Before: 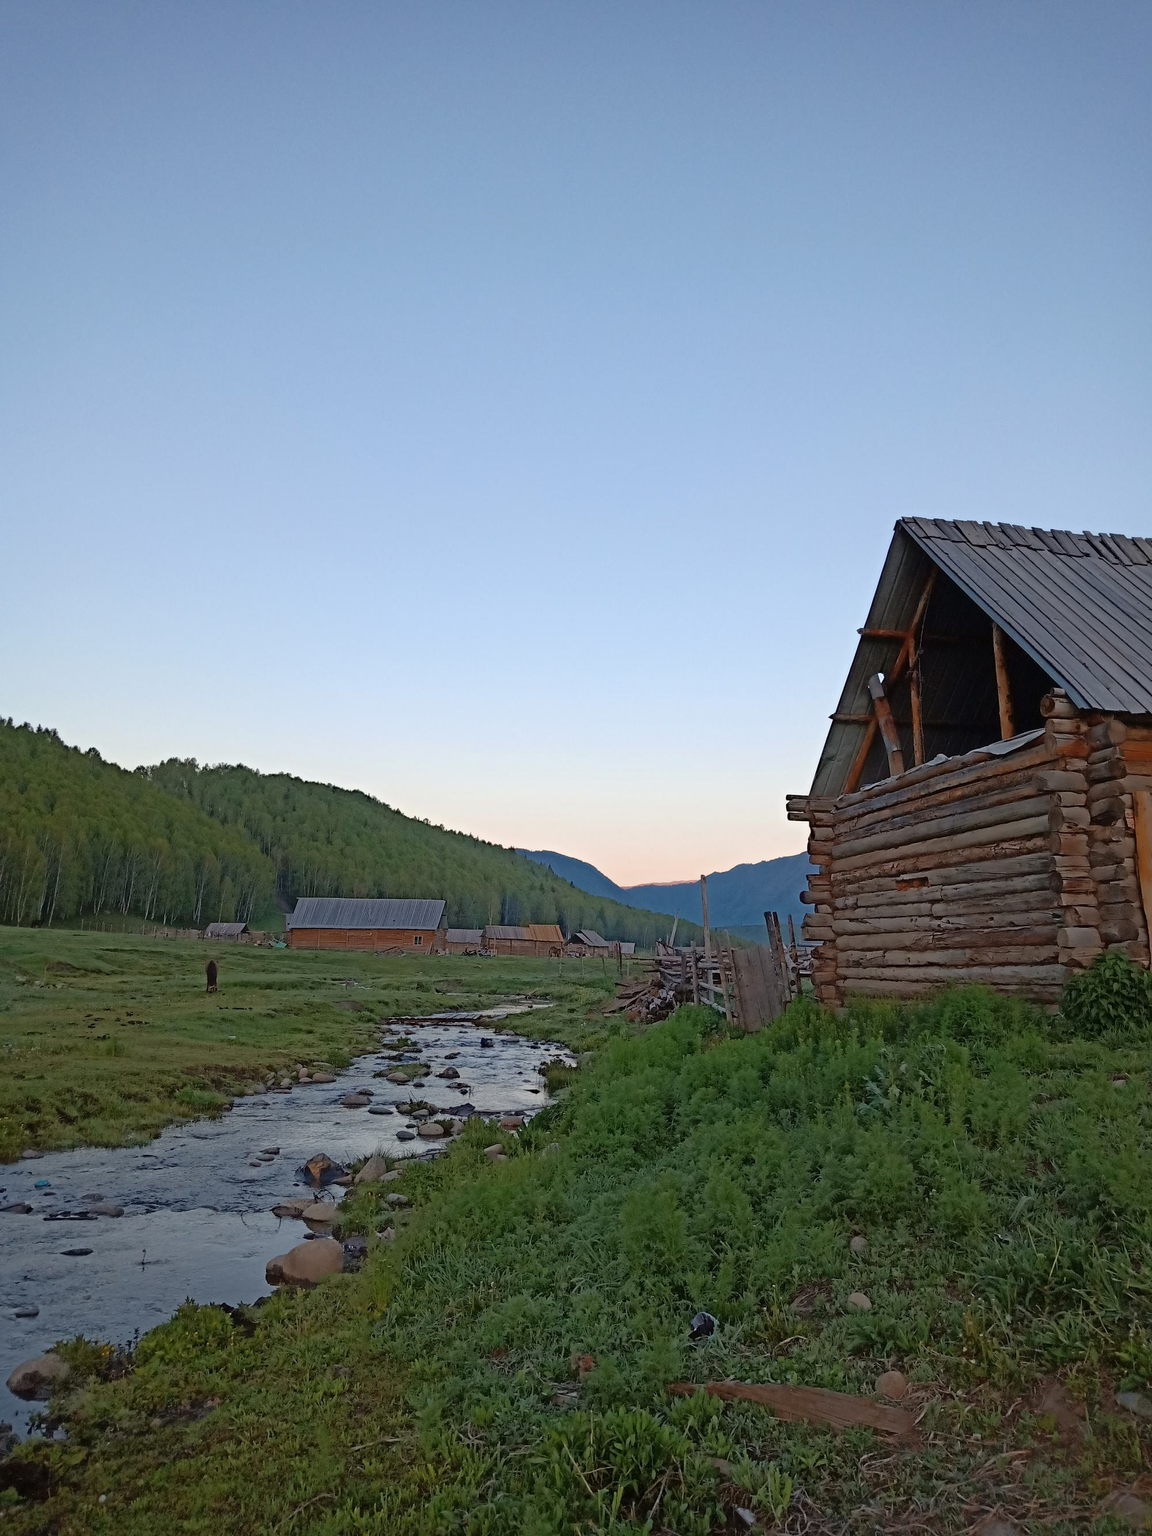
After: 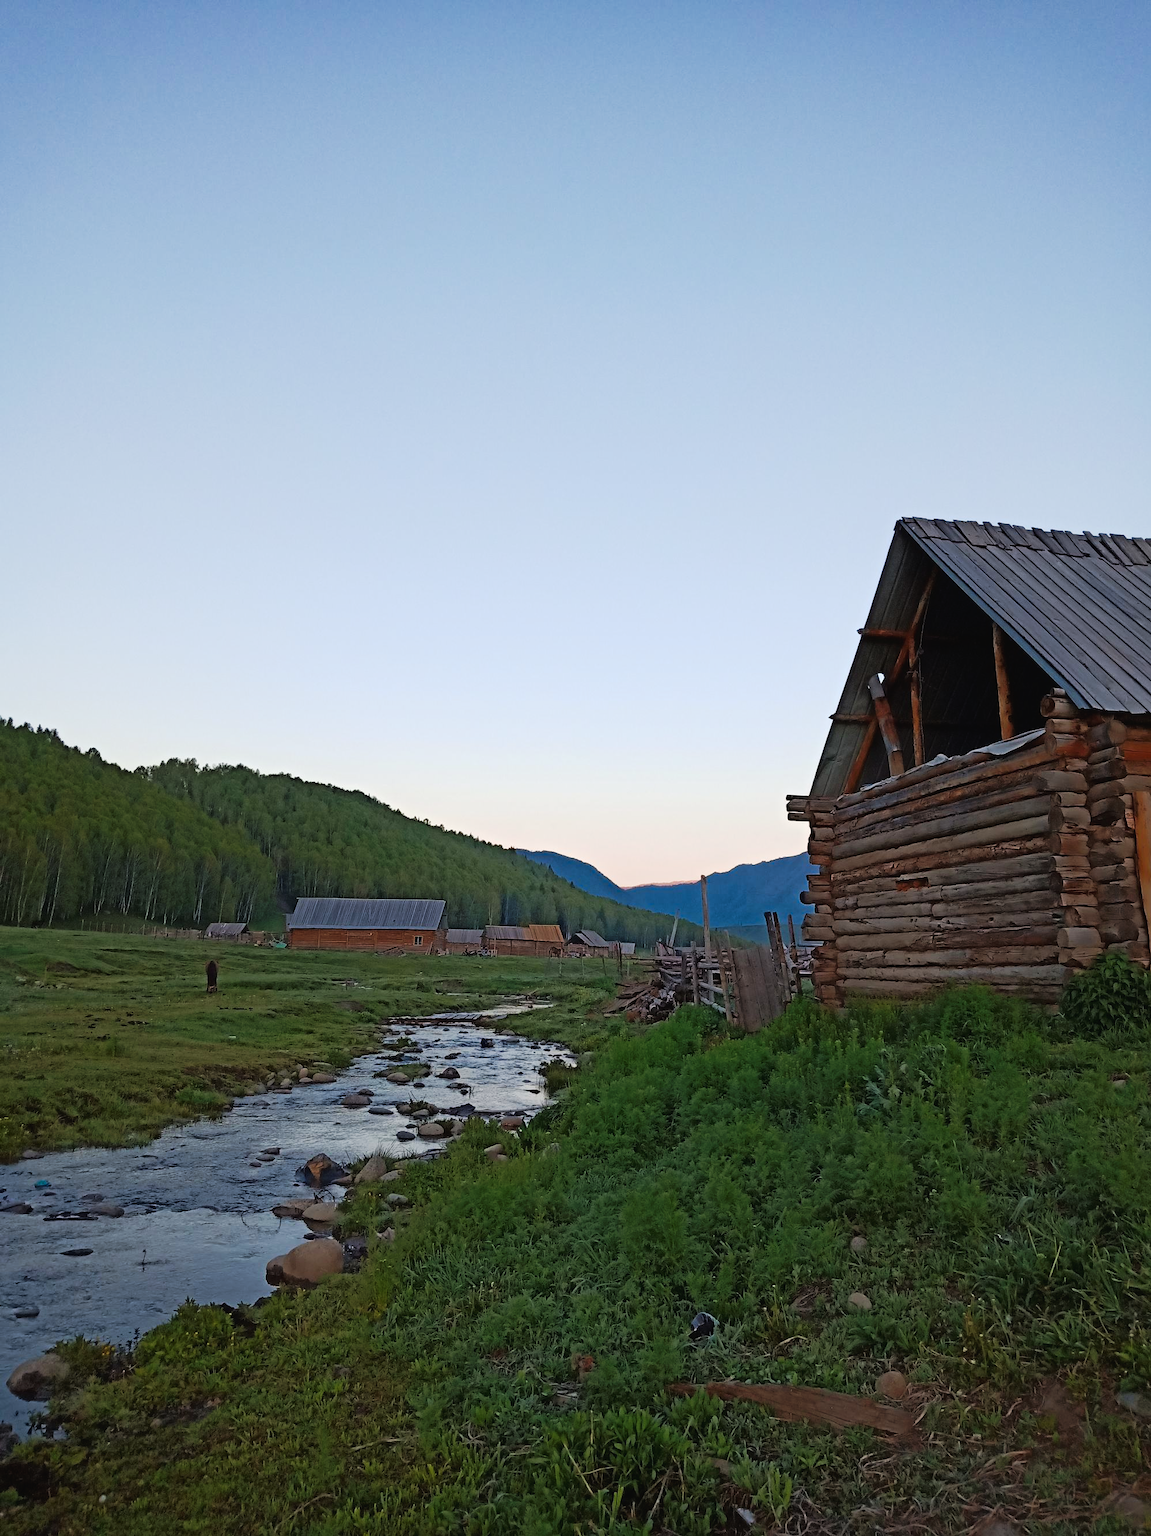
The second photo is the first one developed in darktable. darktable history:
white balance: emerald 1
tone curve: curves: ch0 [(0, 0) (0.003, 0.023) (0.011, 0.024) (0.025, 0.026) (0.044, 0.035) (0.069, 0.05) (0.1, 0.071) (0.136, 0.098) (0.177, 0.135) (0.224, 0.172) (0.277, 0.227) (0.335, 0.296) (0.399, 0.372) (0.468, 0.462) (0.543, 0.58) (0.623, 0.697) (0.709, 0.789) (0.801, 0.86) (0.898, 0.918) (1, 1)], preserve colors none
